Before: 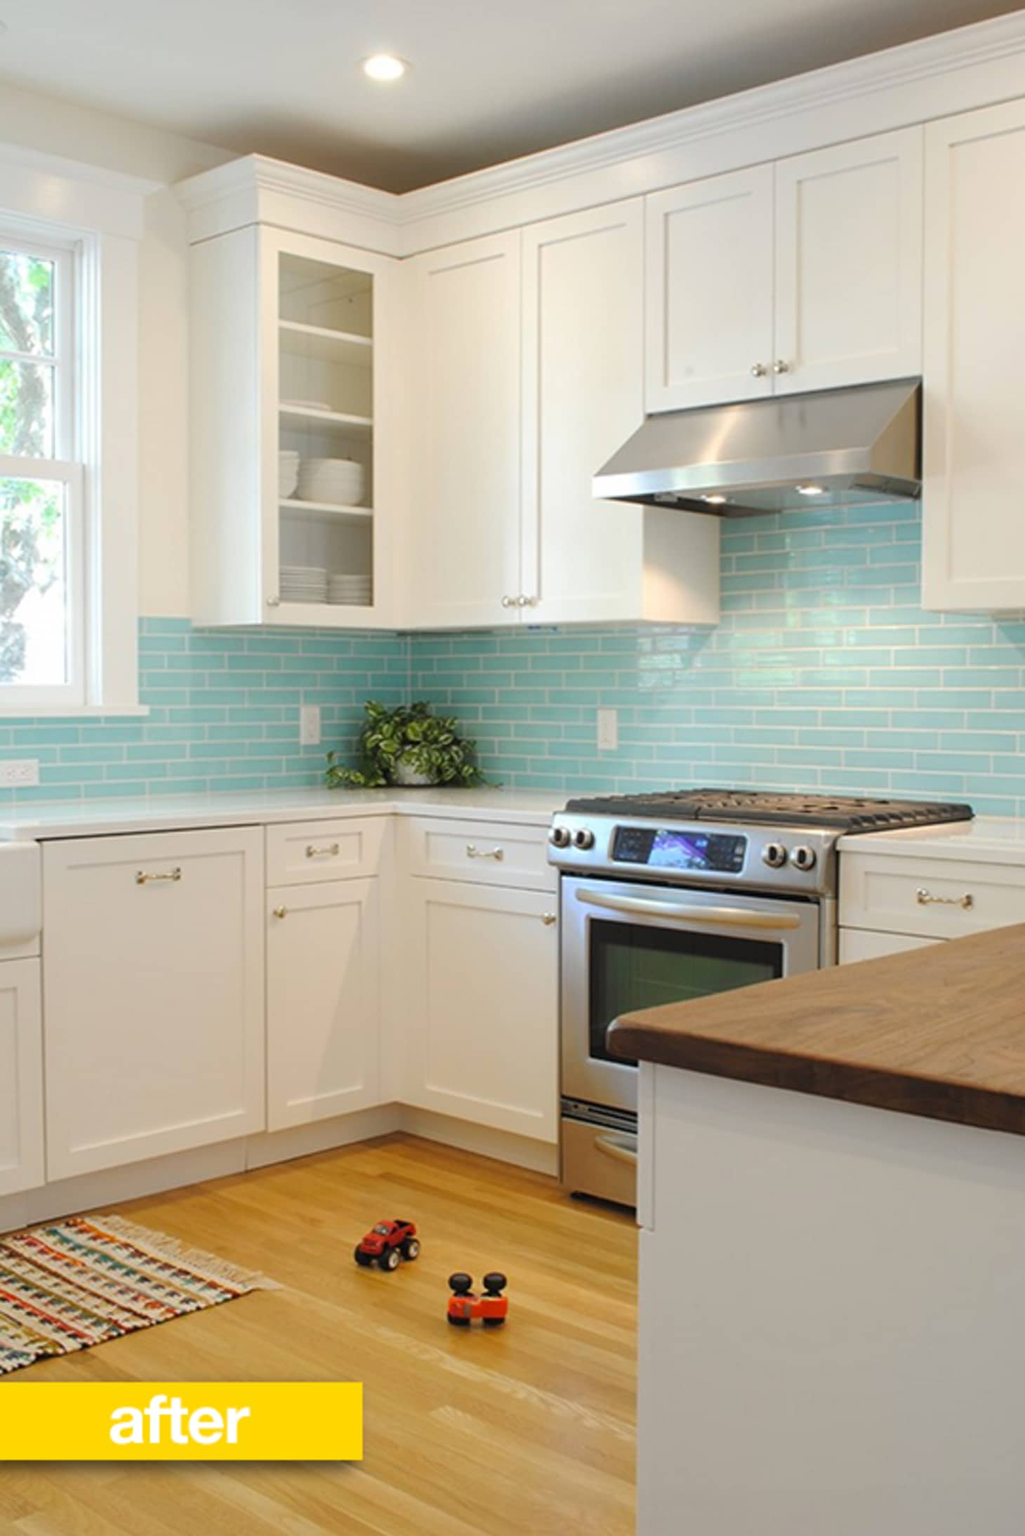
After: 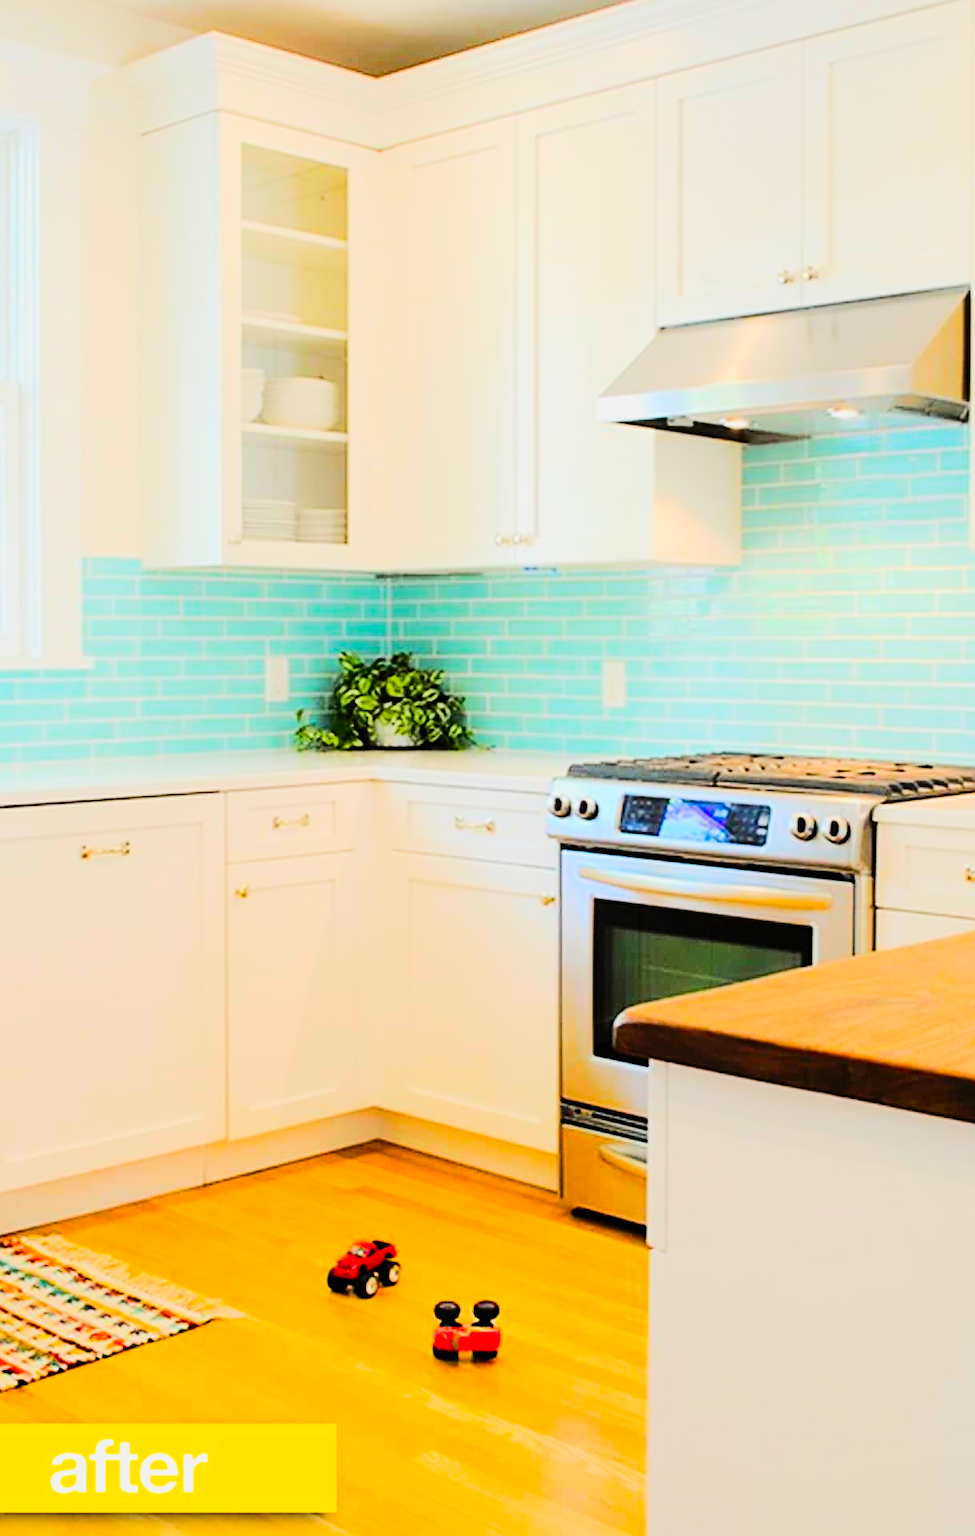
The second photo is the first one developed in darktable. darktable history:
exposure: exposure 0.161 EV, compensate highlight preservation false
crop: left 6.446%, top 8.188%, right 9.538%, bottom 3.548%
rgb curve: curves: ch0 [(0, 0) (0.284, 0.292) (0.505, 0.644) (1, 1)], compensate middle gray true
contrast brightness saturation: contrast 0.09, saturation 0.28
sharpen: on, module defaults
filmic rgb: black relative exposure -5 EV, hardness 2.88, contrast 1.3, highlights saturation mix -10%
levels: levels [0, 0.43, 0.984]
color balance rgb: perceptual saturation grading › global saturation 25%, global vibrance 20%
